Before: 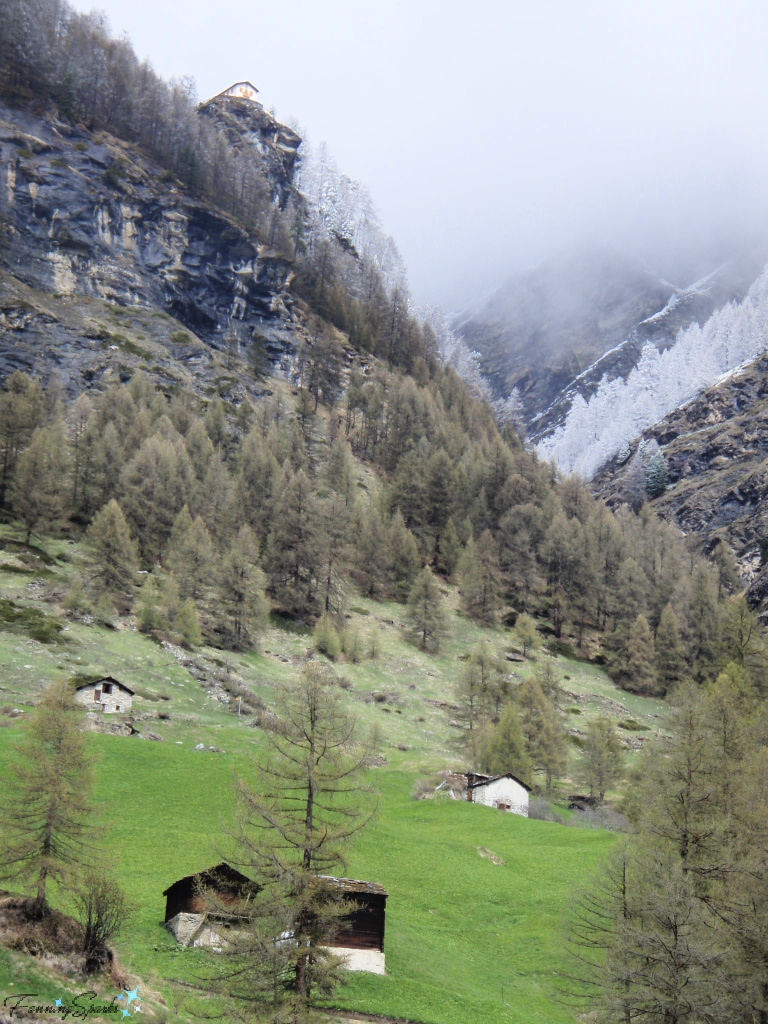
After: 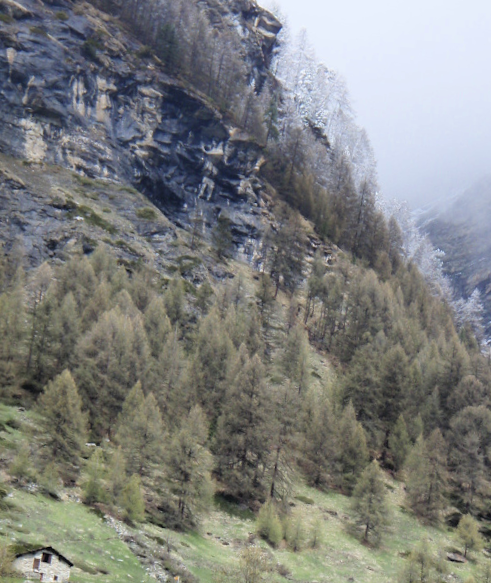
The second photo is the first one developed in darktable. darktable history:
crop and rotate: angle -4.36°, left 1.976%, top 6.824%, right 27.681%, bottom 30.616%
